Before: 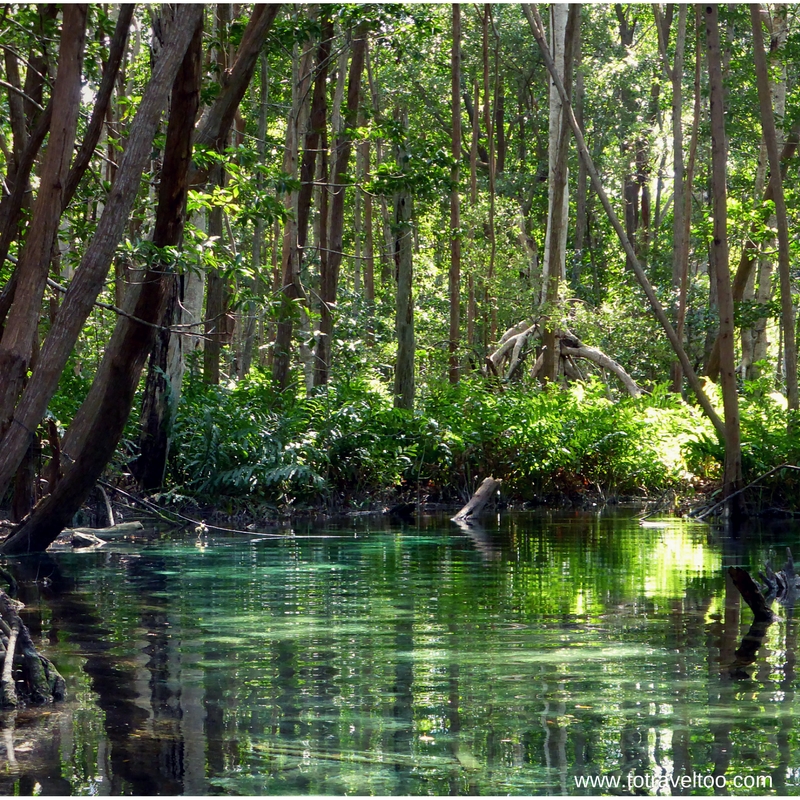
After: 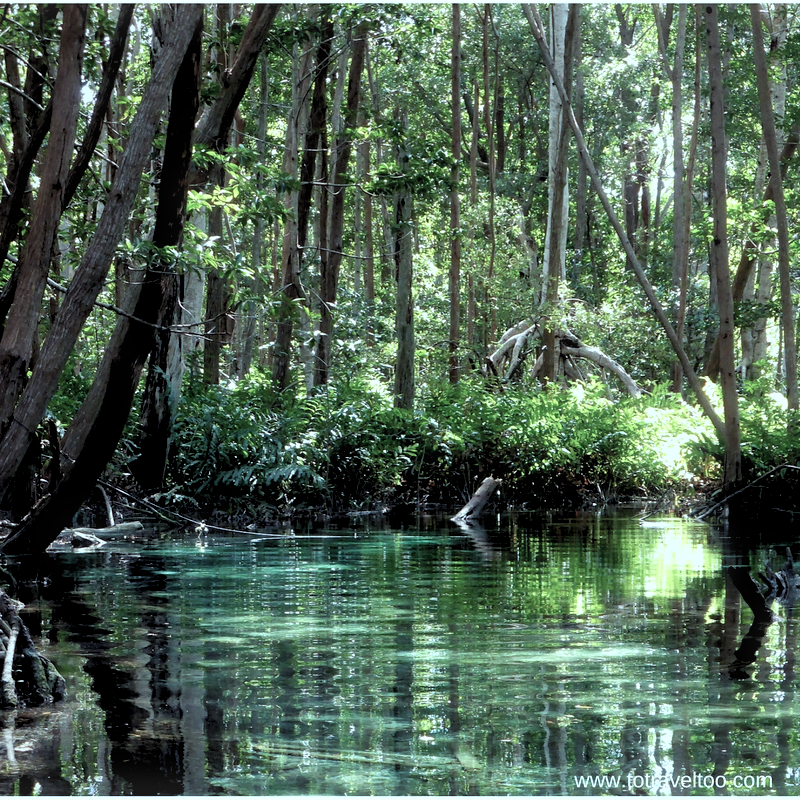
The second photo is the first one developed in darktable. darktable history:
color correction: highlights a* -12.64, highlights b* -18.1, saturation 0.7
rgb levels: levels [[0.01, 0.419, 0.839], [0, 0.5, 1], [0, 0.5, 1]]
bloom: size 3%, threshold 100%, strength 0%
